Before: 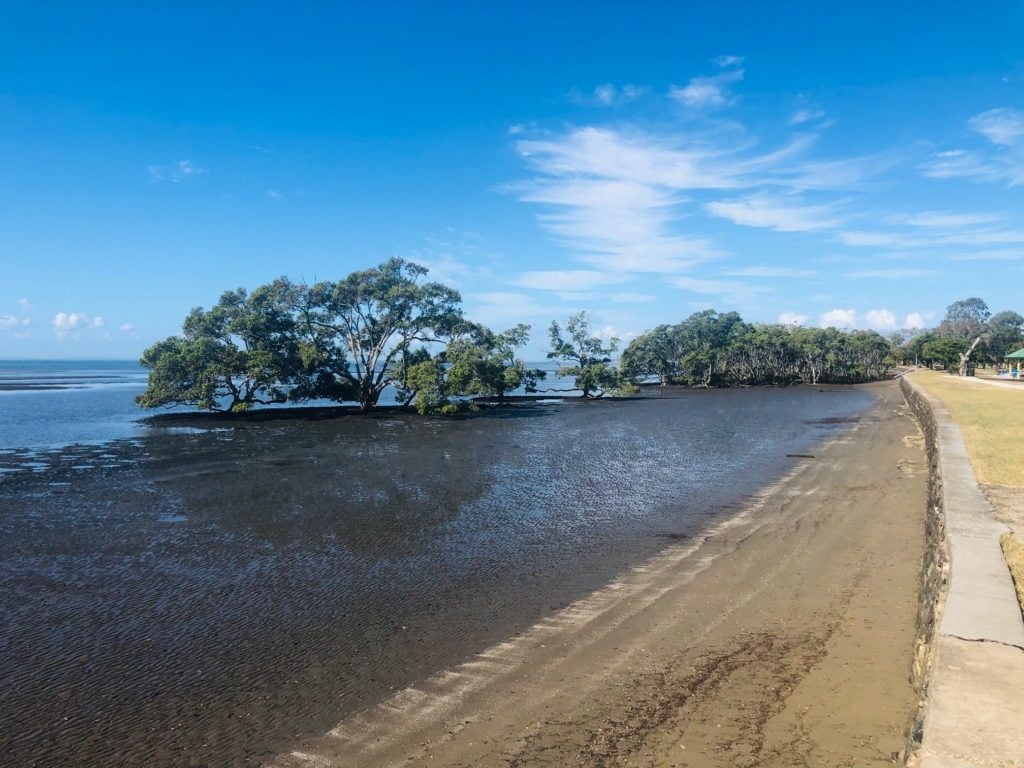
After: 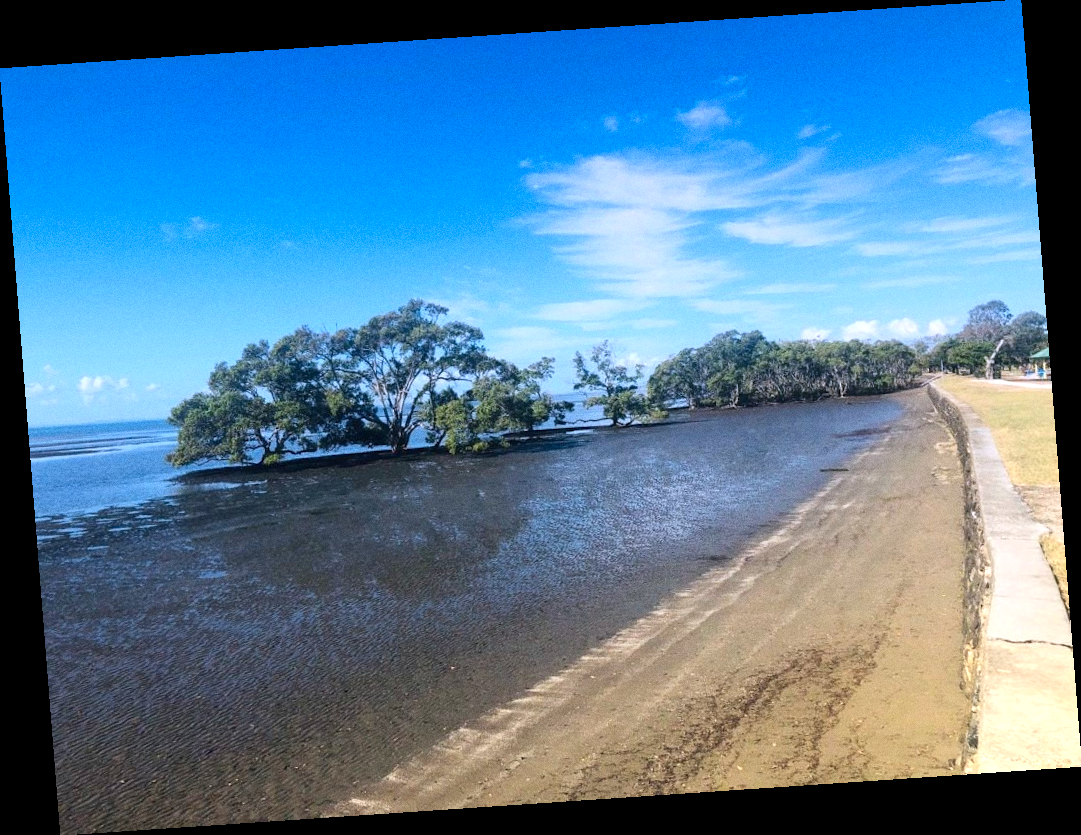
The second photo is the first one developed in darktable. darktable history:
rotate and perspective: rotation -4.2°, shear 0.006, automatic cropping off
graduated density: hue 238.83°, saturation 50%
grain: coarseness 0.09 ISO
contrast brightness saturation: contrast 0.04, saturation 0.07
exposure: exposure 0.722 EV, compensate highlight preservation false
